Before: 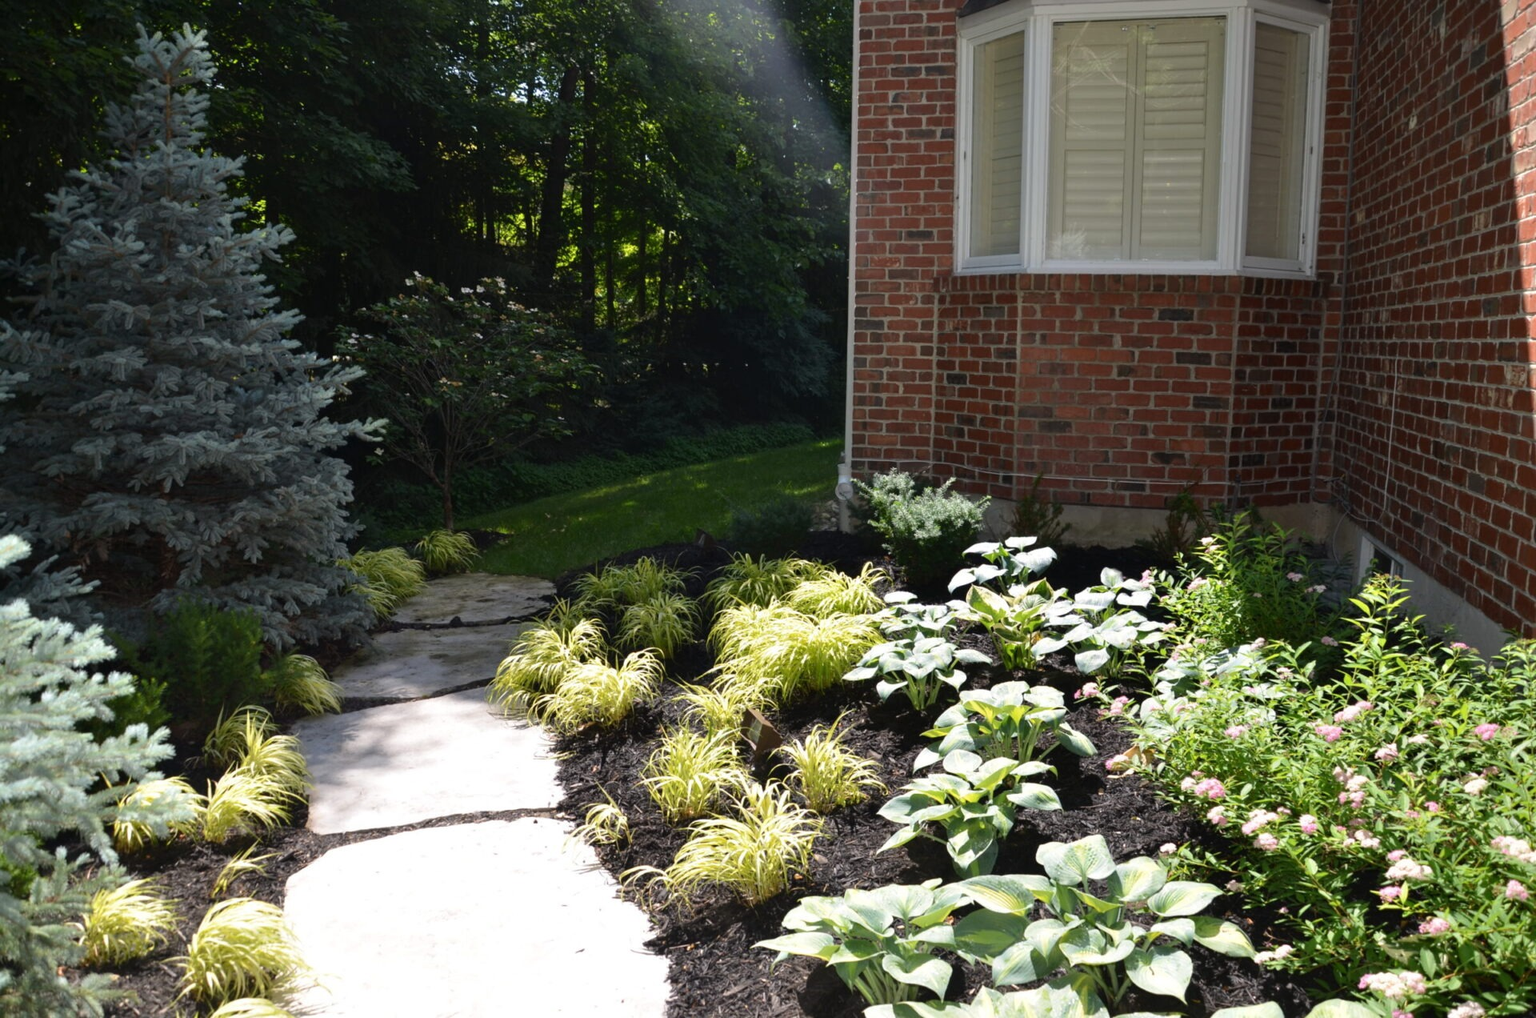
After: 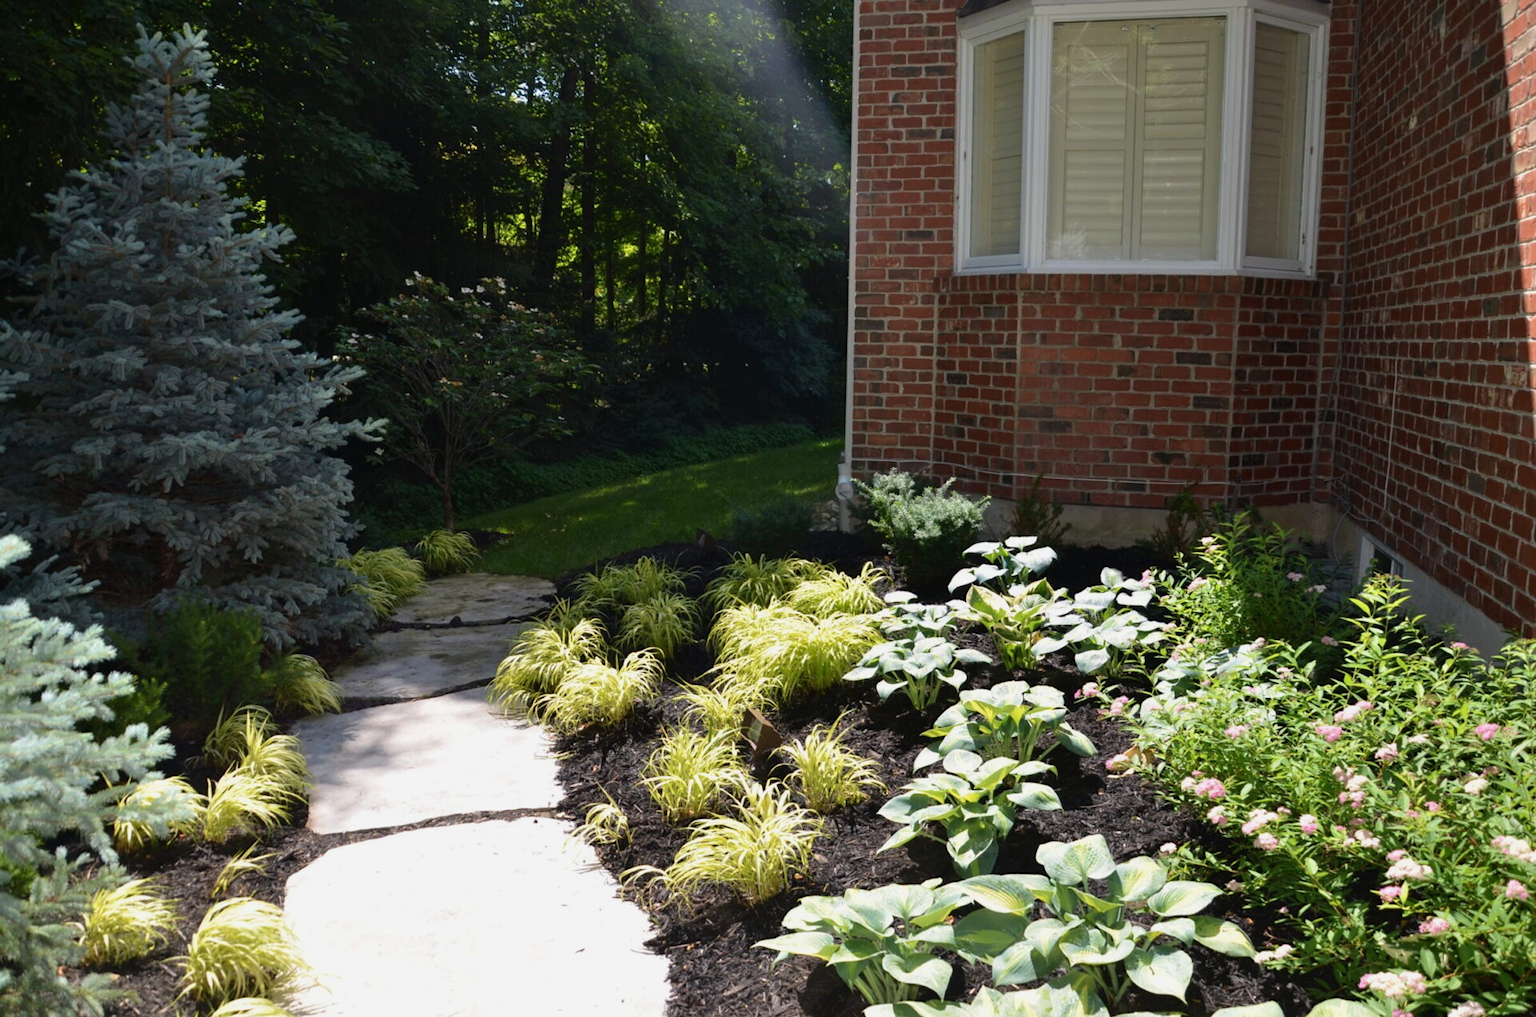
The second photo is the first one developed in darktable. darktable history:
exposure: exposure -0.153 EV, compensate highlight preservation false
velvia: strength 15%
